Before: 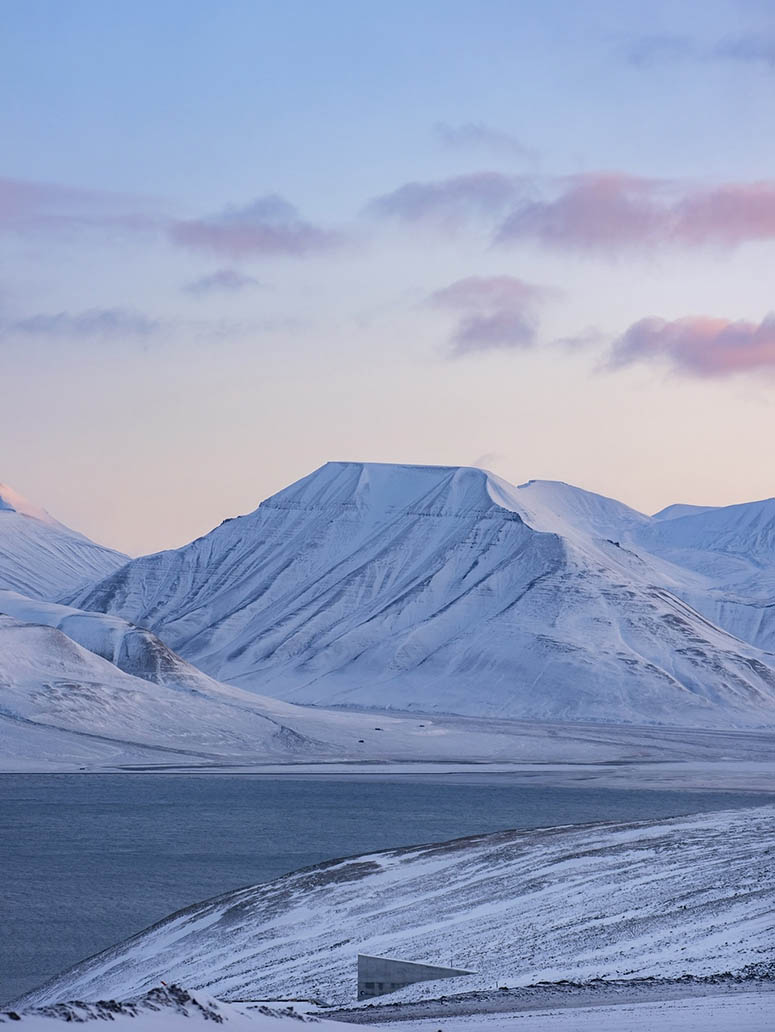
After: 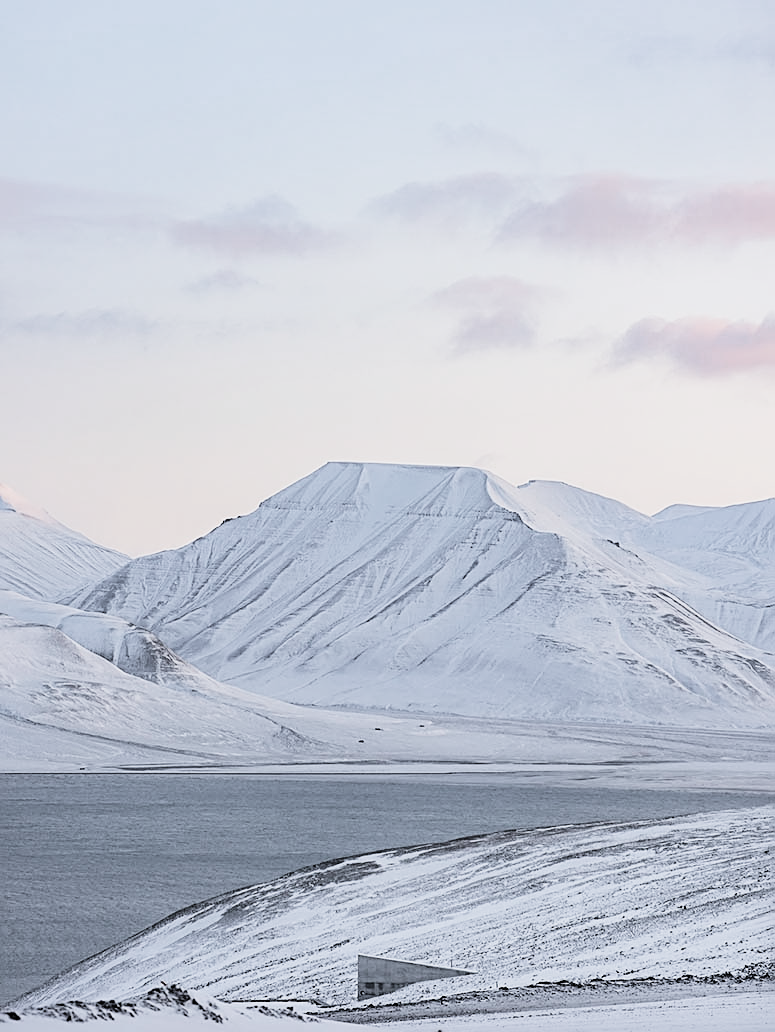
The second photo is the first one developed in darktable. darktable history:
exposure: black level correction 0, exposure 0.699 EV, compensate highlight preservation false
sharpen: on, module defaults
filmic rgb: black relative exposure -5.12 EV, white relative exposure 4 EV, hardness 2.88, contrast 1.297, highlights saturation mix -30.43%, color science v4 (2020)
